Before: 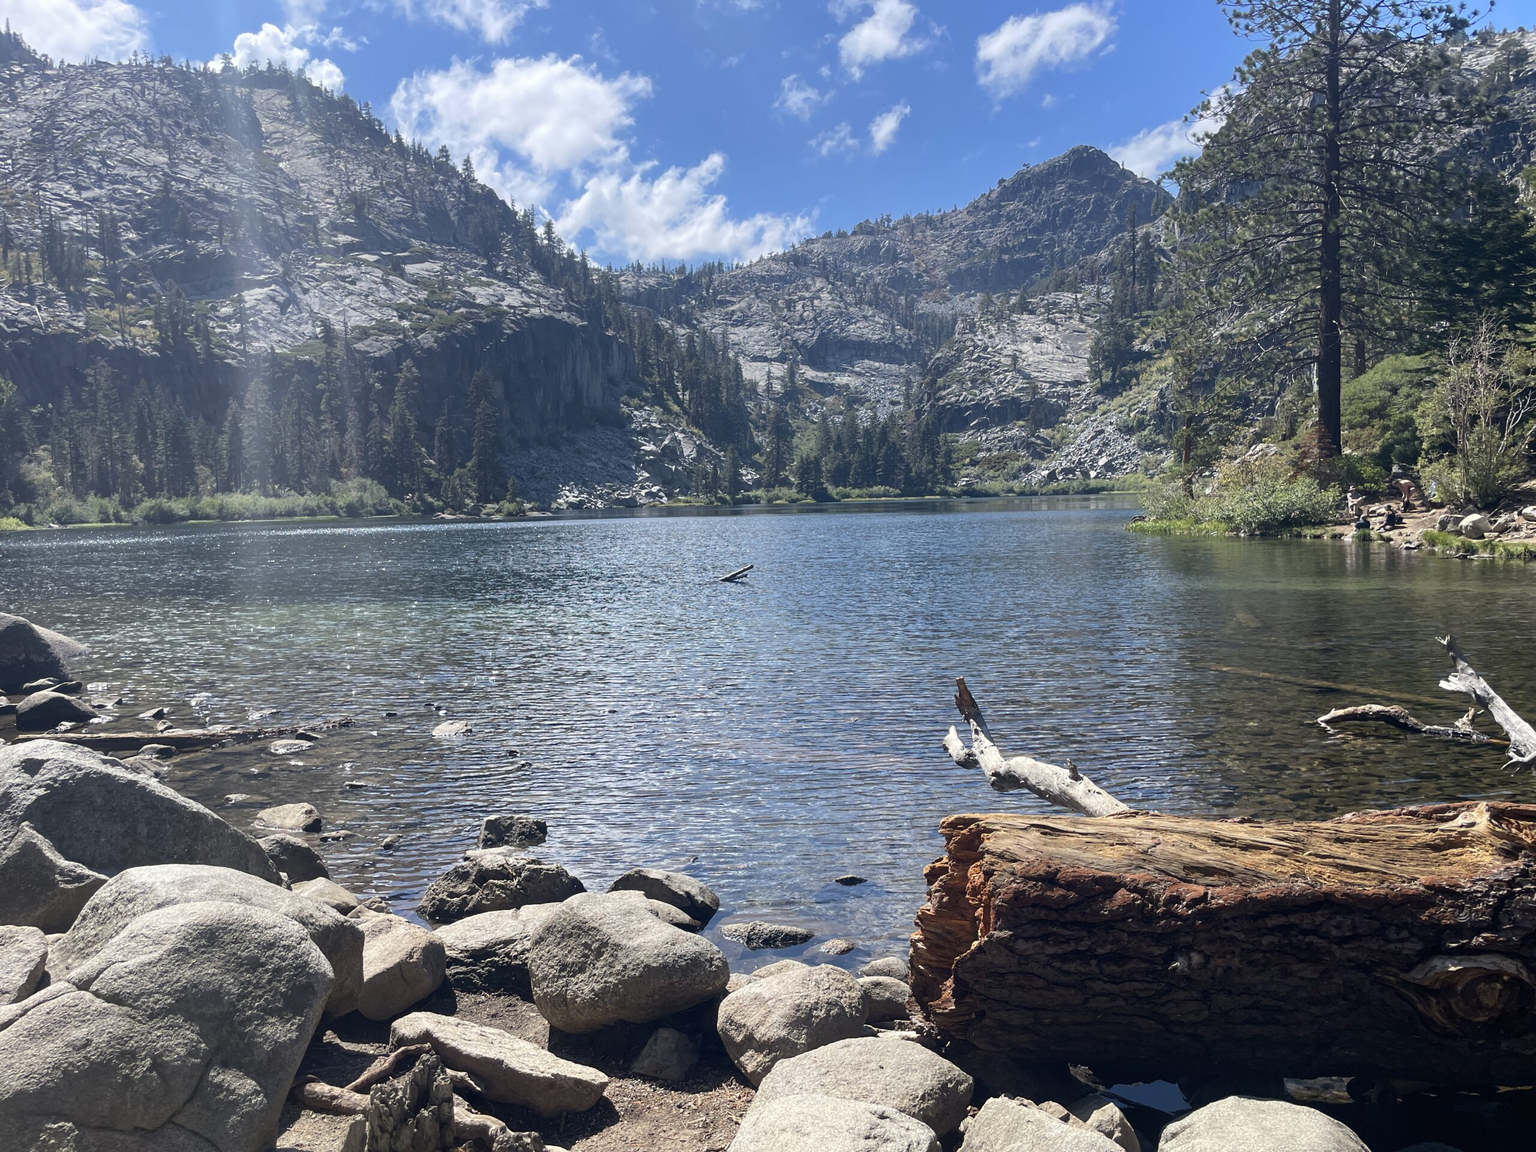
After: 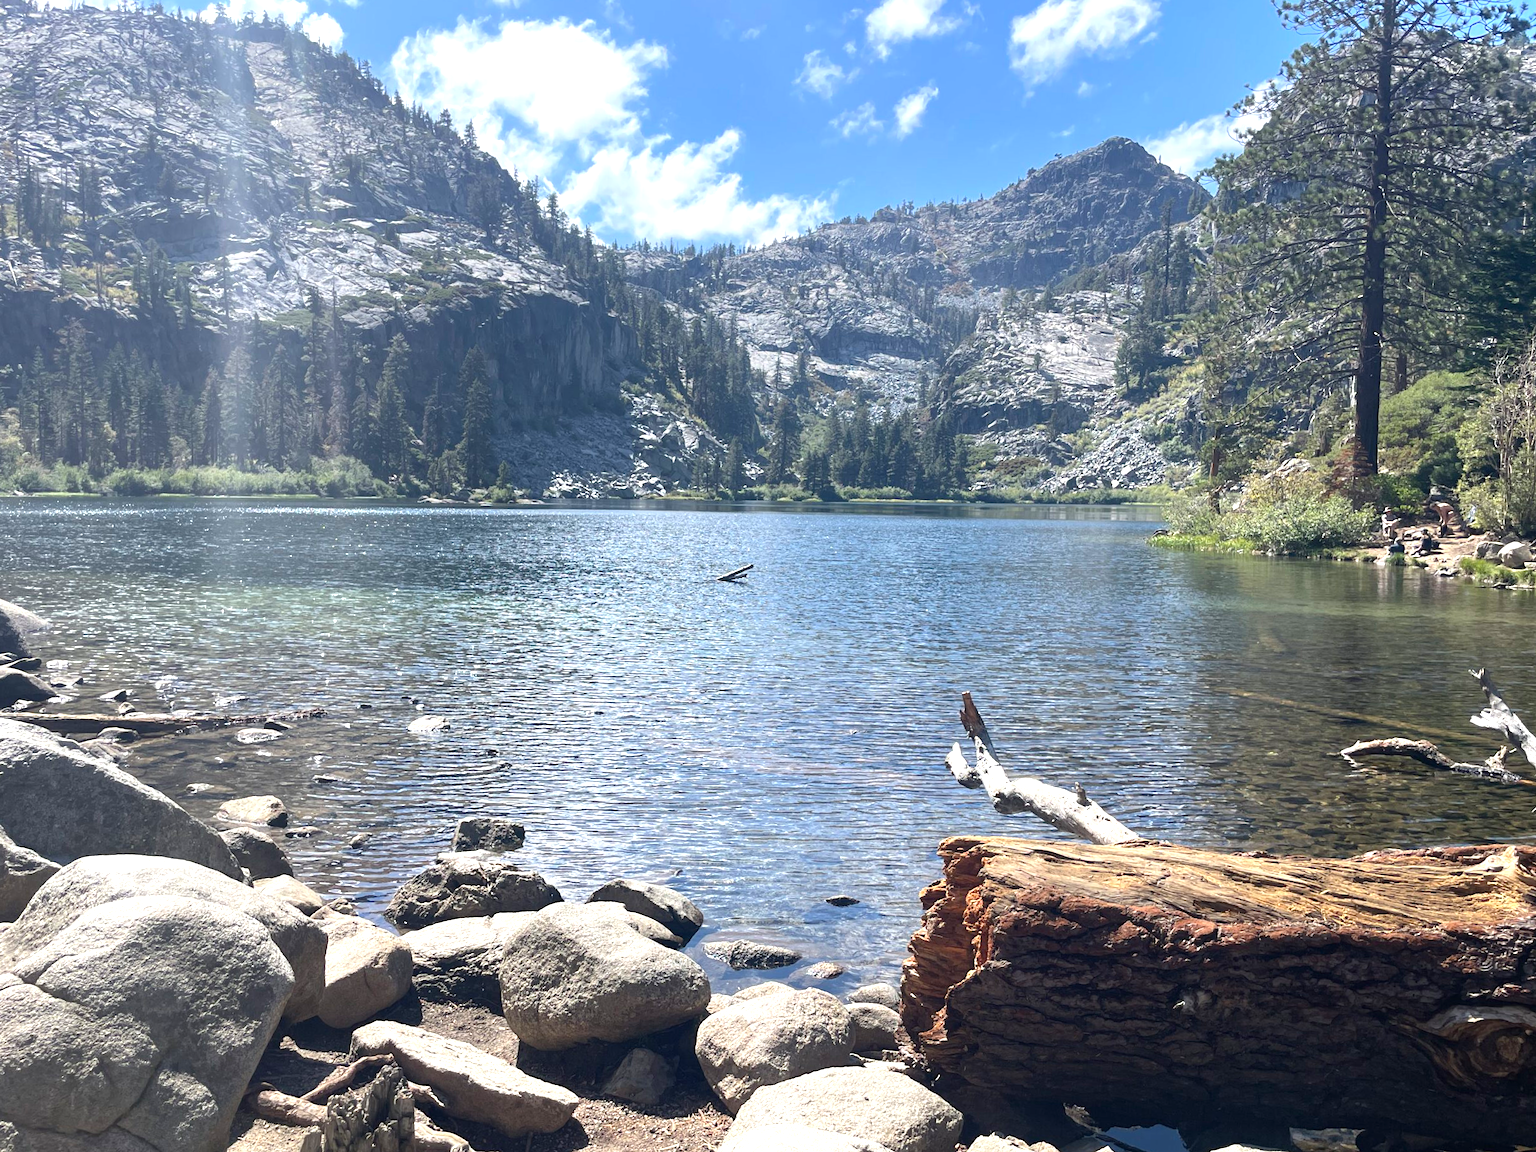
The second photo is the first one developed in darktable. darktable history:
crop and rotate: angle -2.34°
exposure: black level correction 0, exposure 0.702 EV, compensate highlight preservation false
